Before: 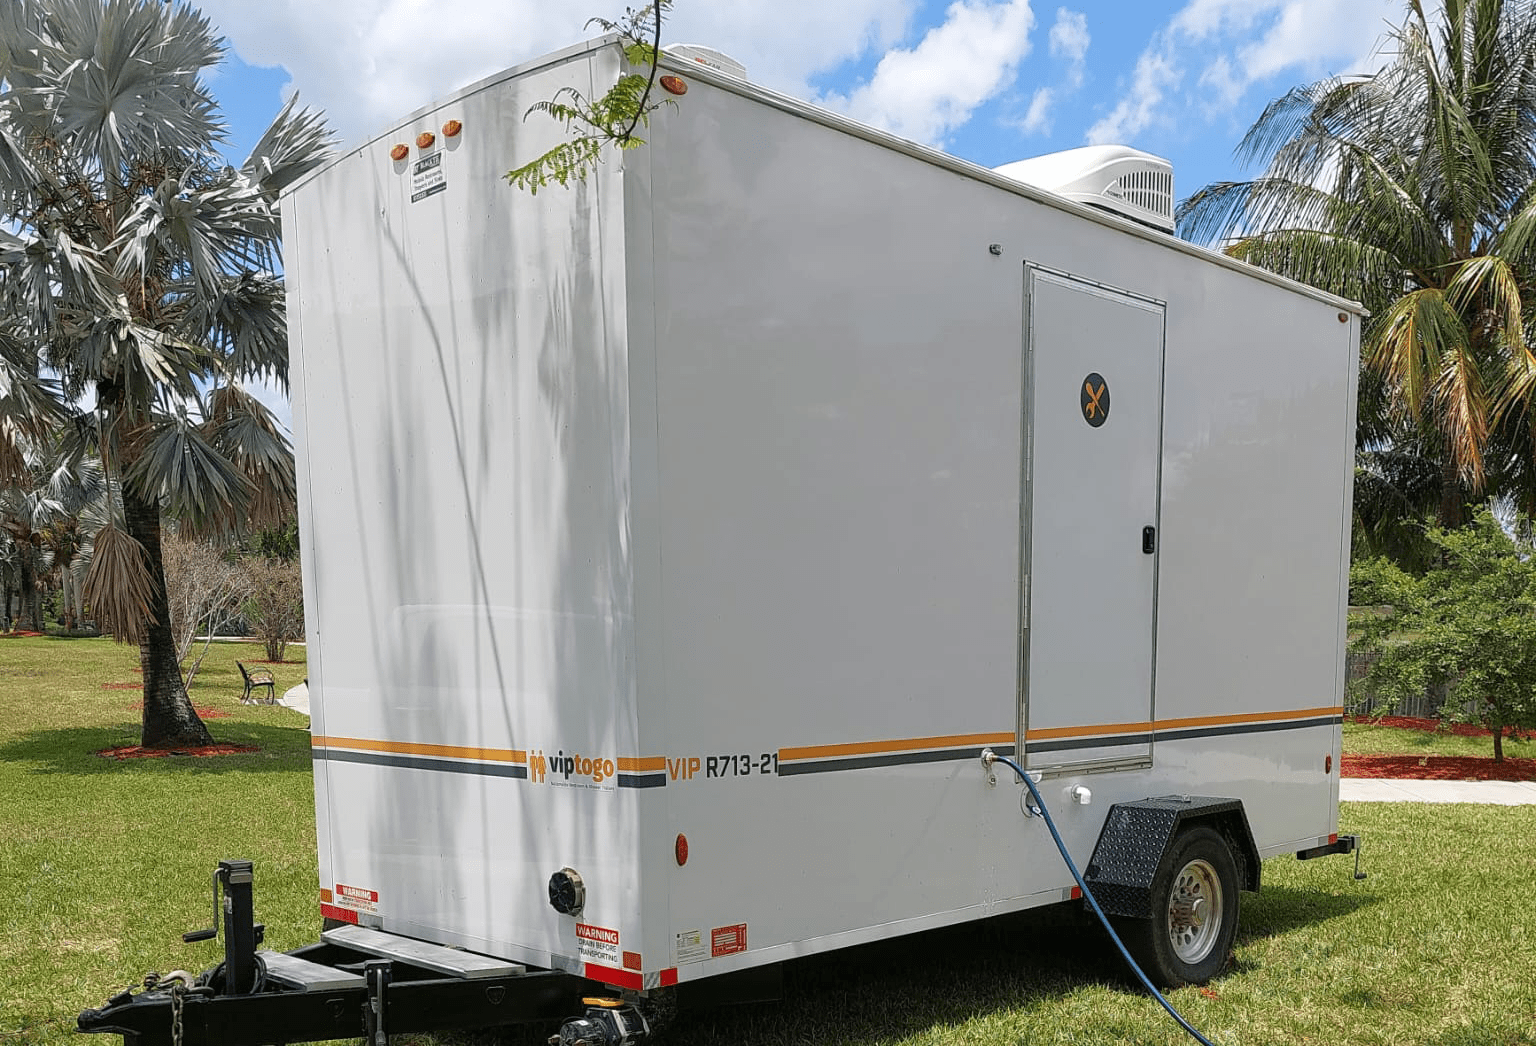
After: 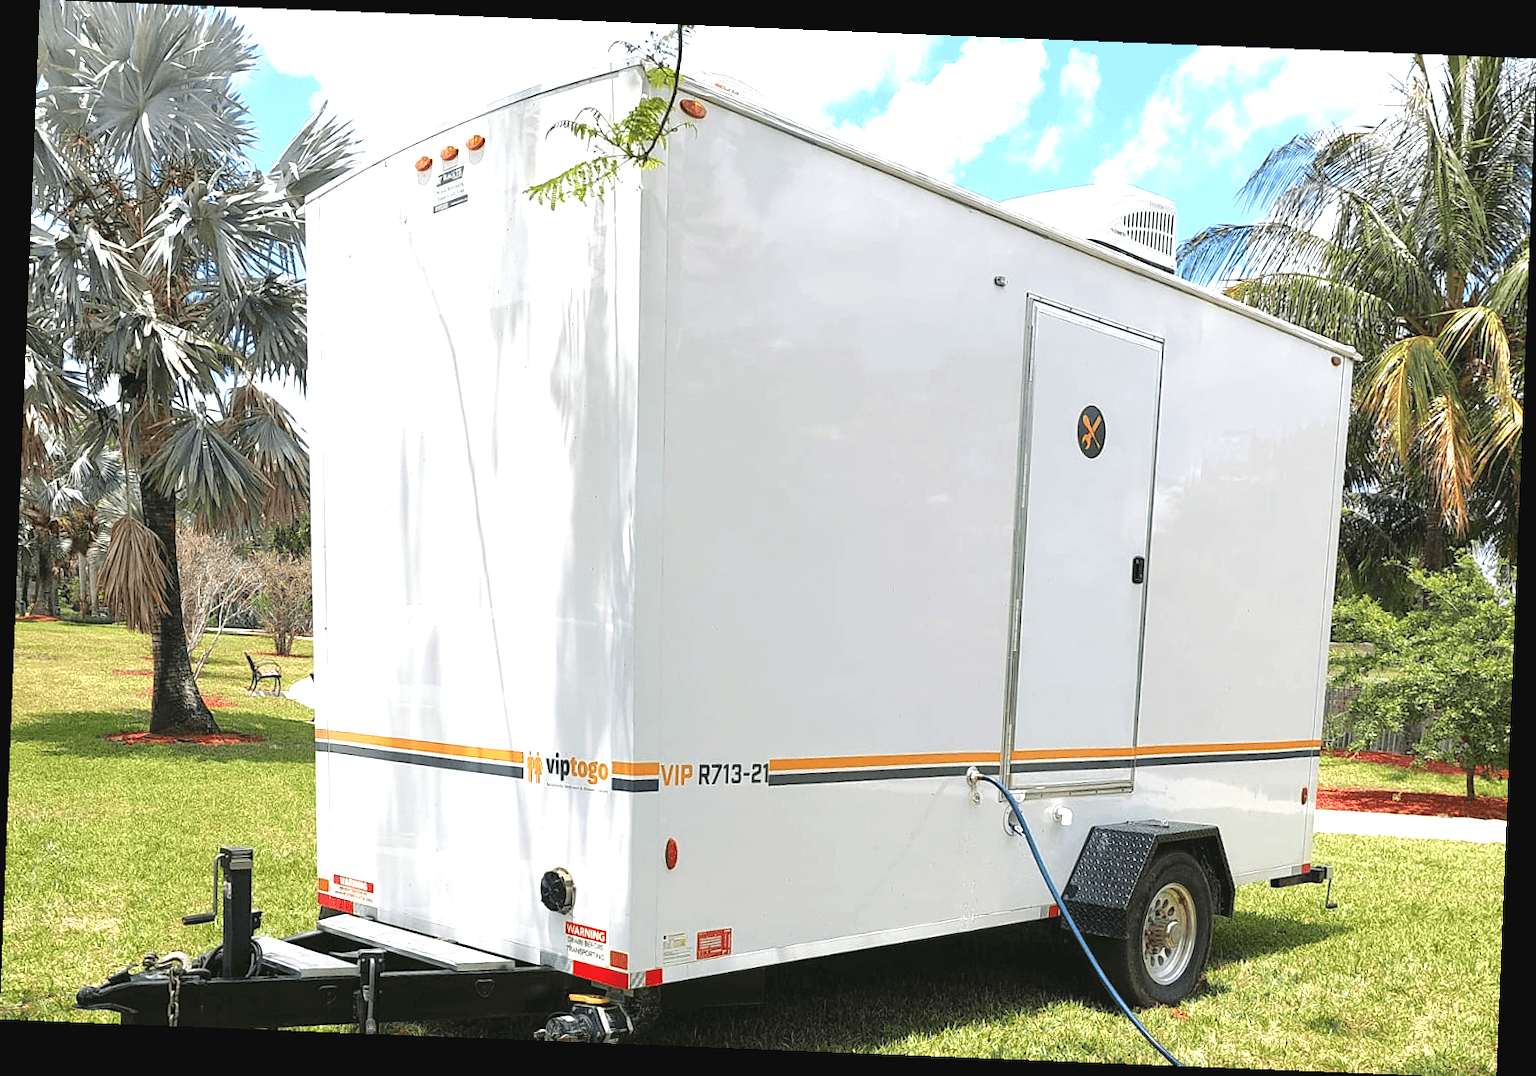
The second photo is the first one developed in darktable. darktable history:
exposure: black level correction -0.002, exposure 1.115 EV, compensate highlight preservation false
rotate and perspective: rotation 2.27°, automatic cropping off
